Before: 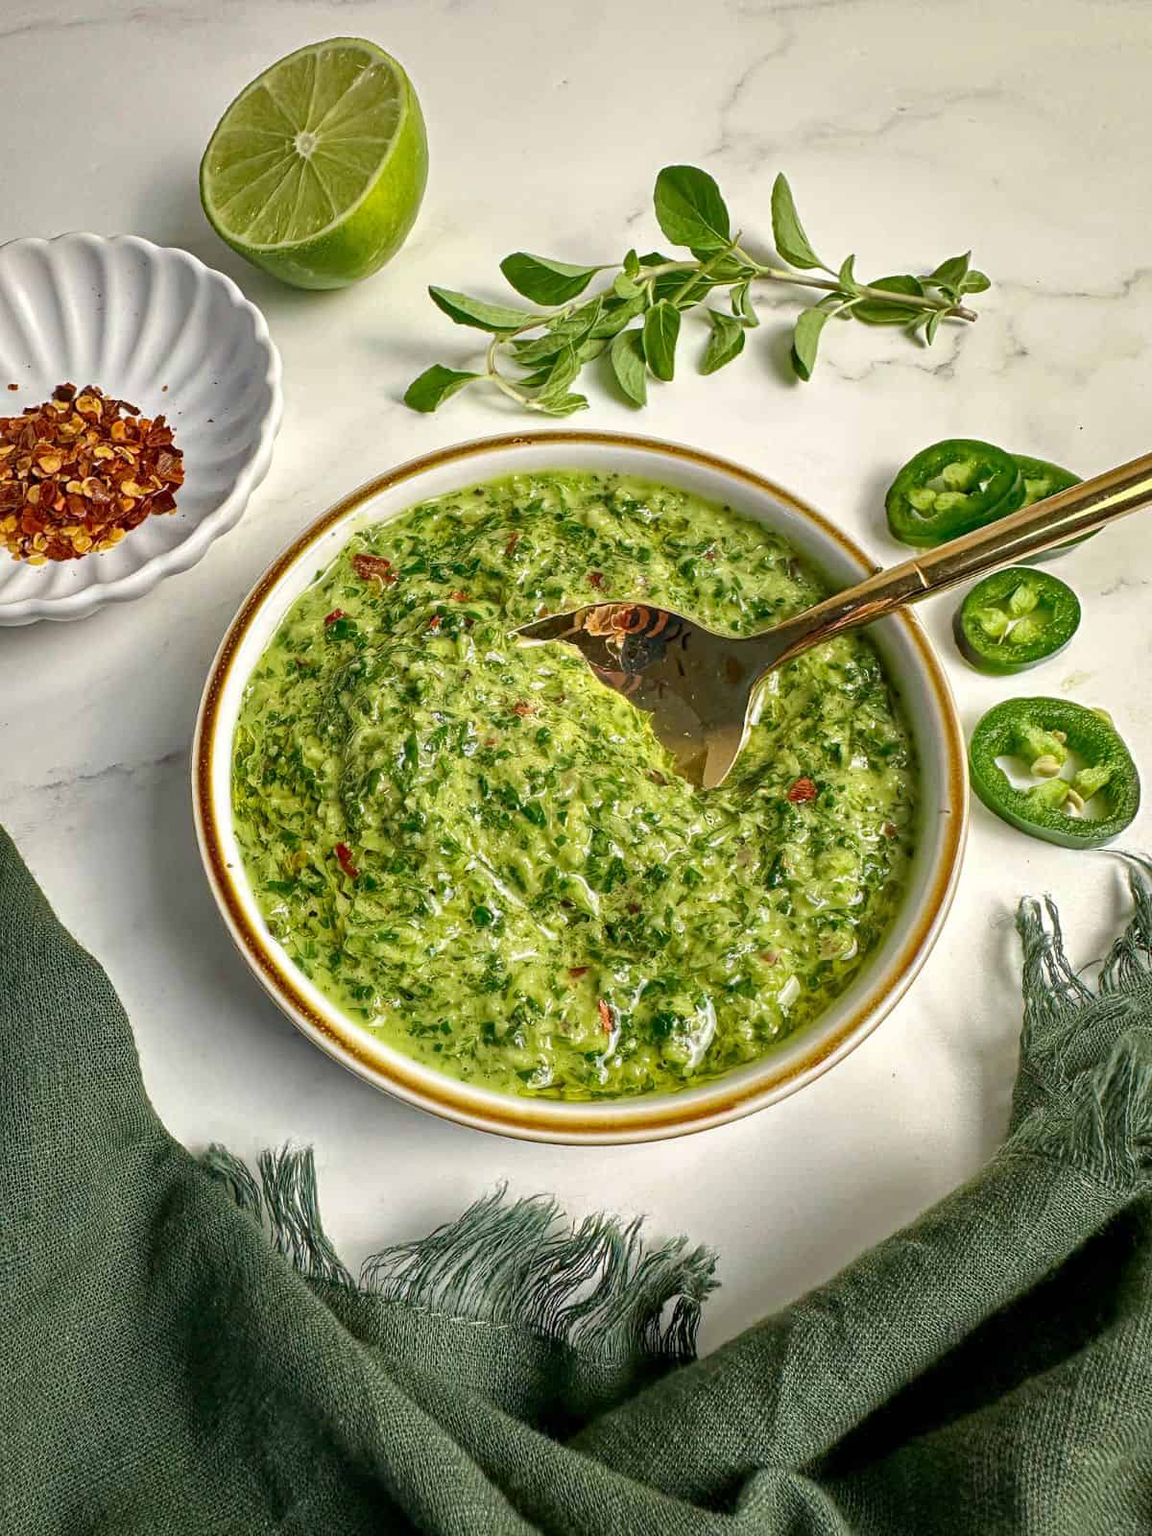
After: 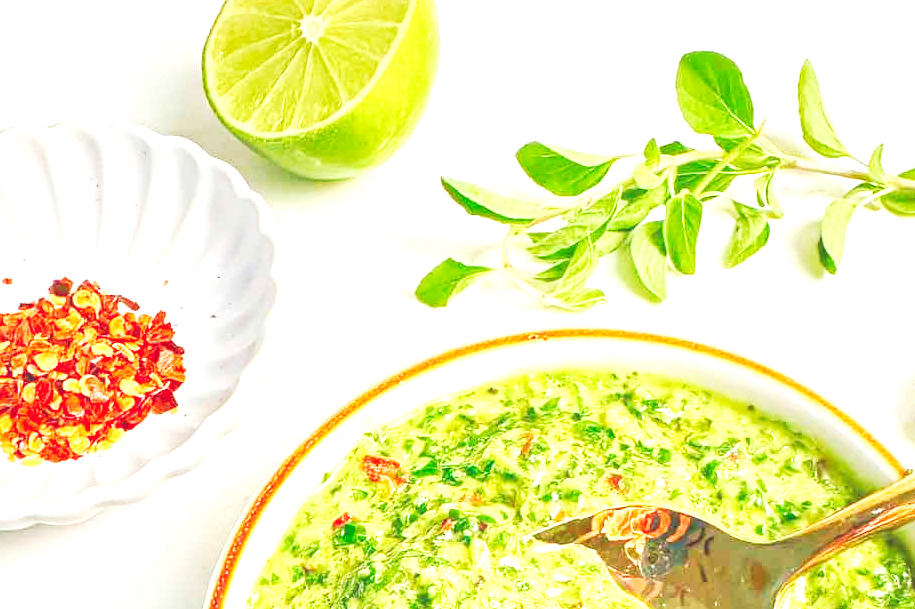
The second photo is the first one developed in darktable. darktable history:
base curve: curves: ch0 [(0, 0.007) (0.028, 0.063) (0.121, 0.311) (0.46, 0.743) (0.859, 0.957) (1, 1)], preserve colors none
crop: left 0.579%, top 7.627%, right 23.167%, bottom 54.275%
levels: levels [0.008, 0.318, 0.836]
